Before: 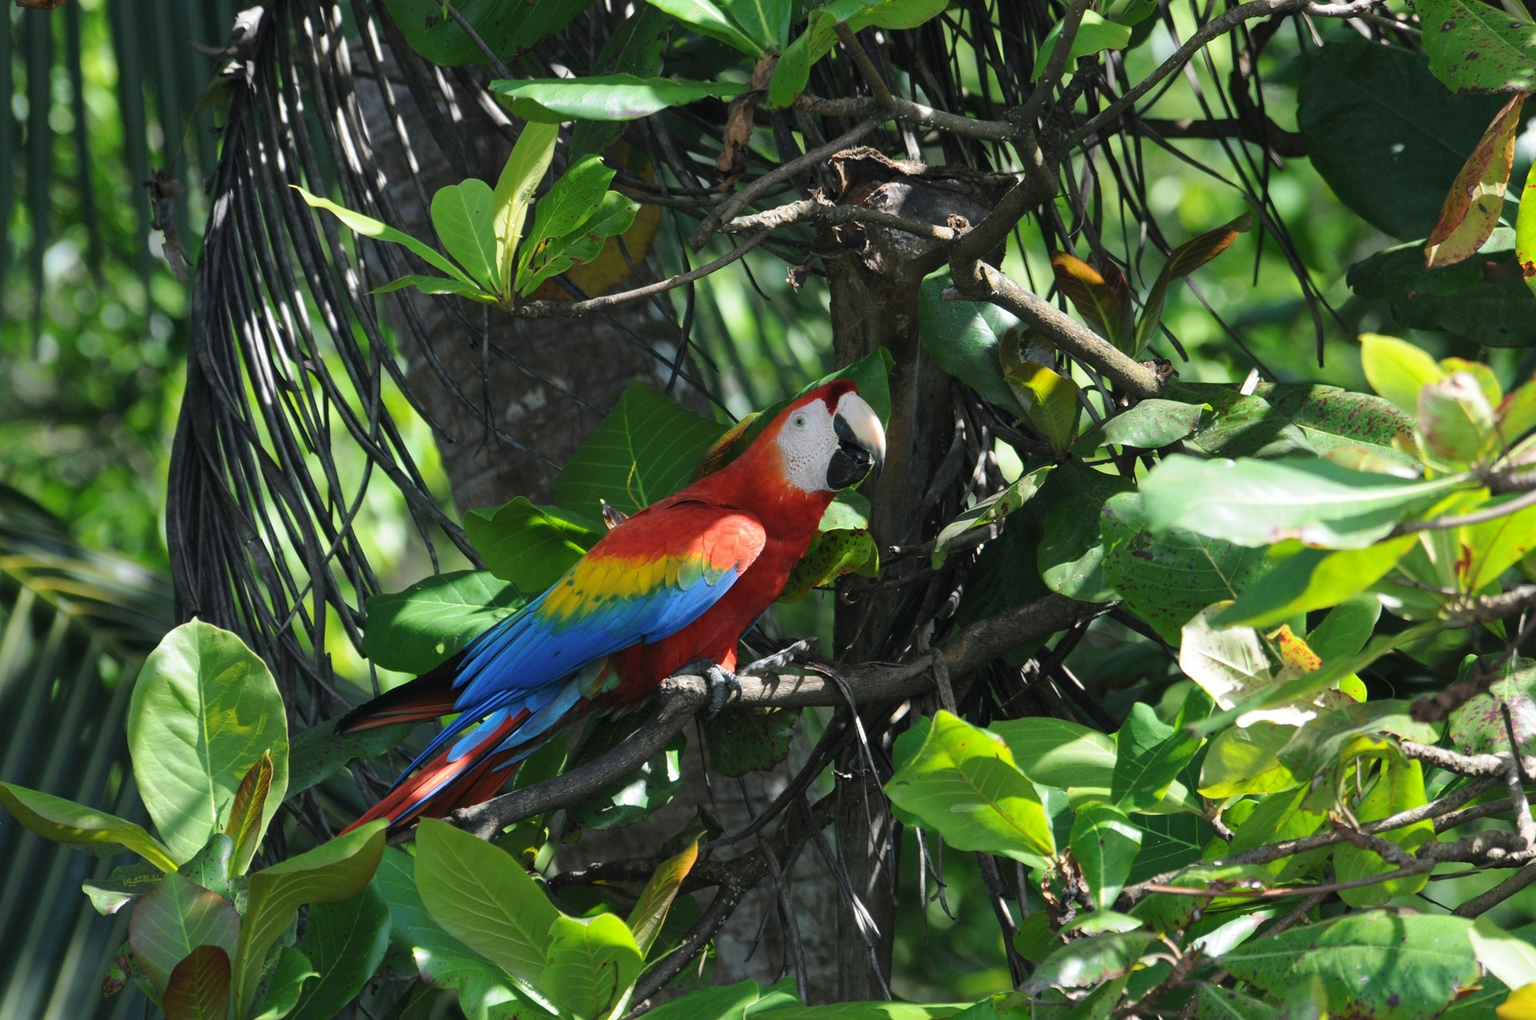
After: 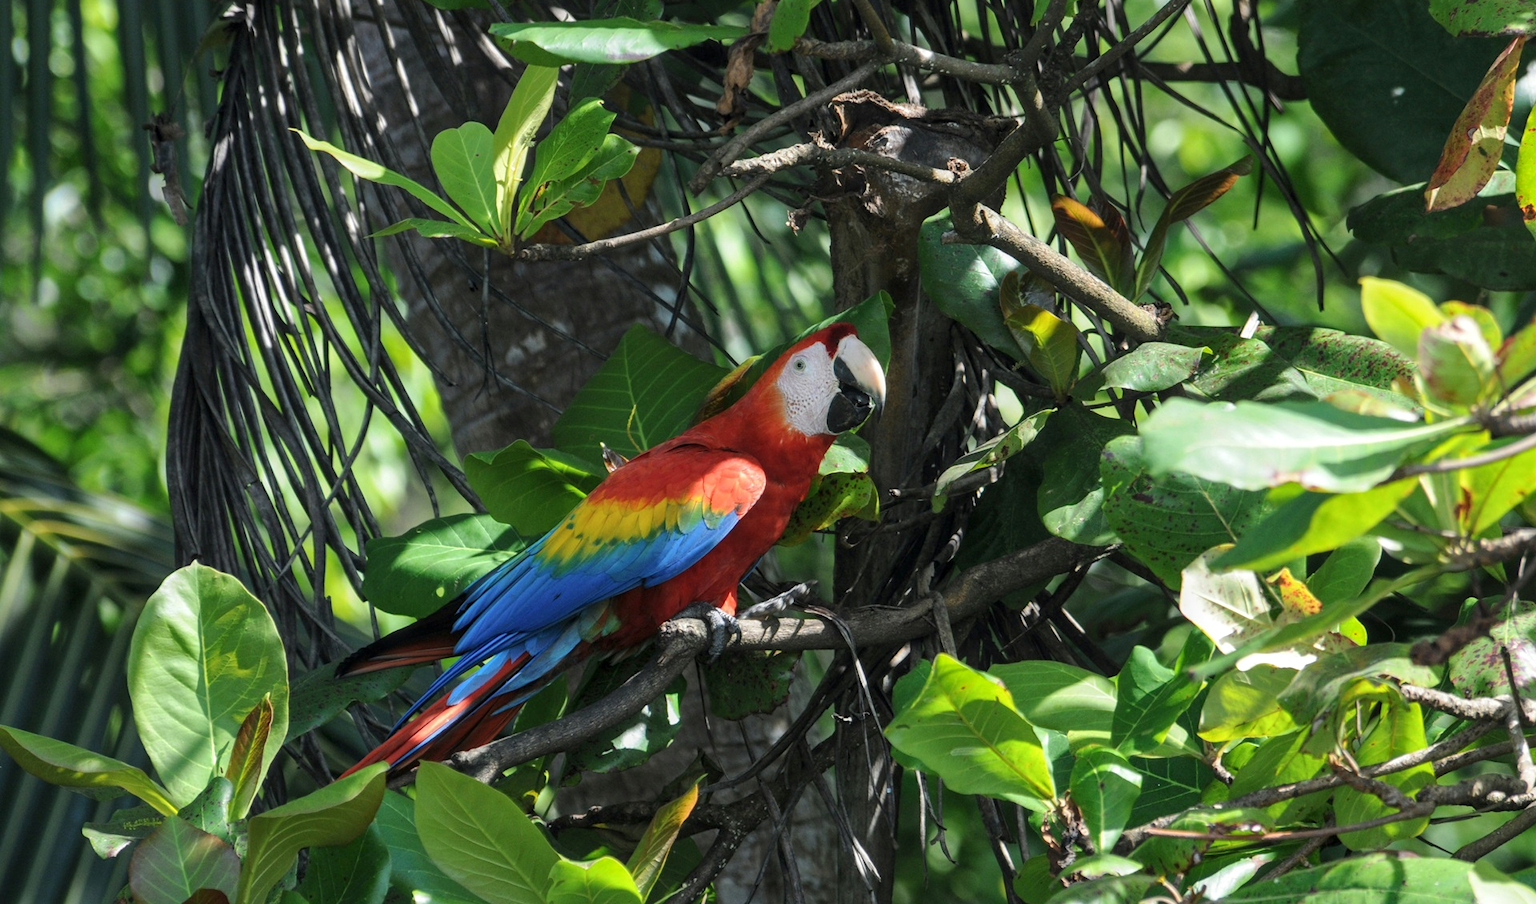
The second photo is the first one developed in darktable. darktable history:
crop and rotate: top 5.609%, bottom 5.609%
local contrast: on, module defaults
